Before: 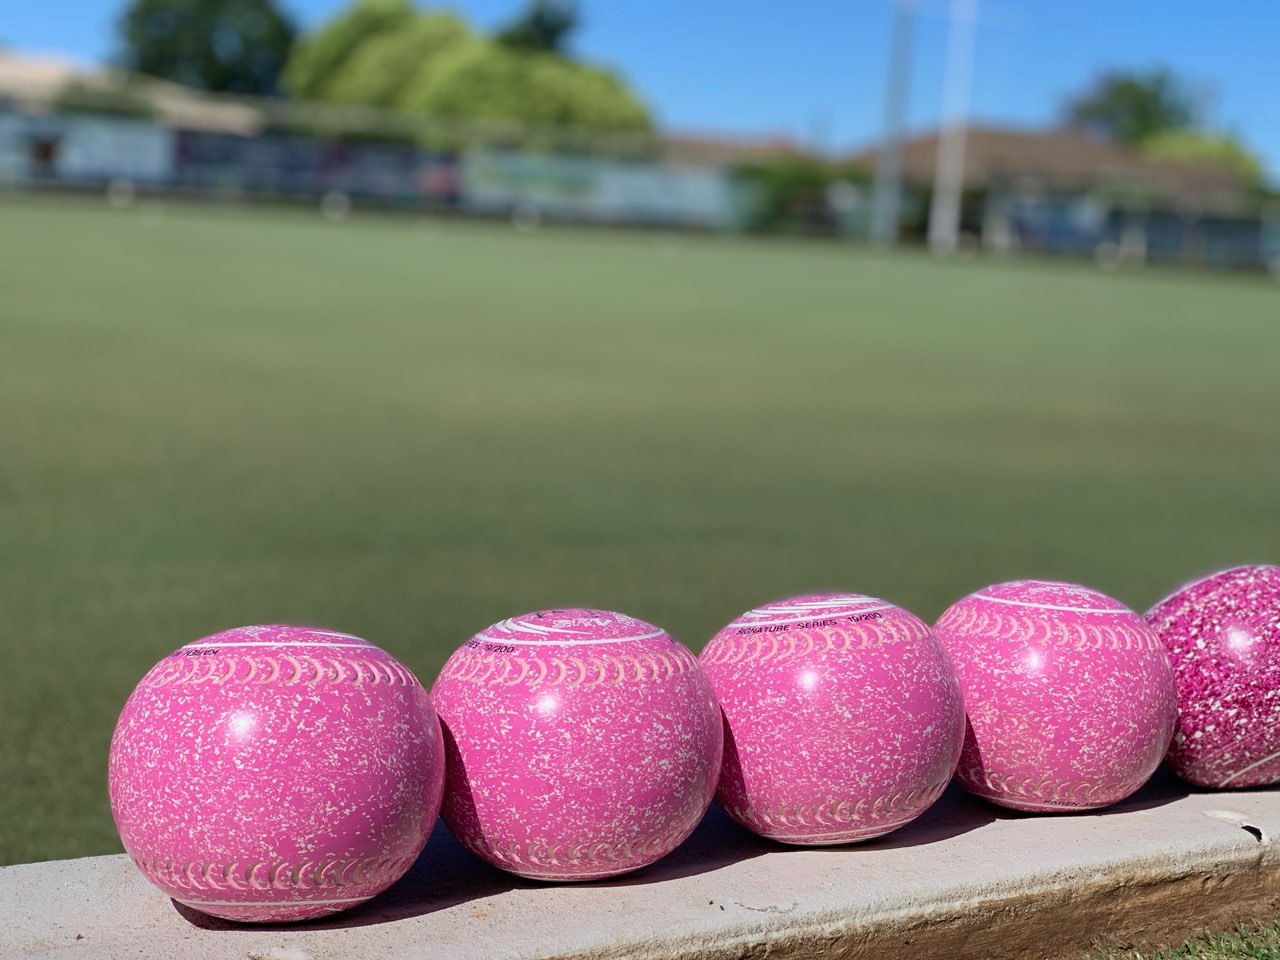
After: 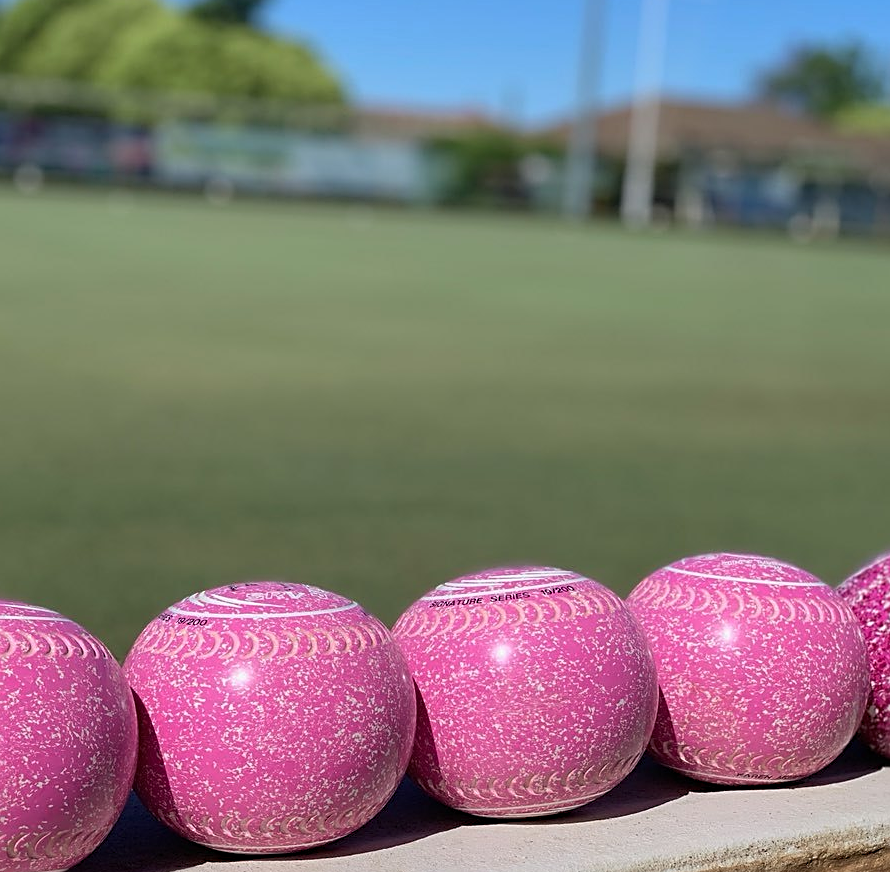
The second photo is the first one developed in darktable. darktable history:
sharpen: on, module defaults
crop and rotate: left 24.034%, top 2.838%, right 6.406%, bottom 6.299%
